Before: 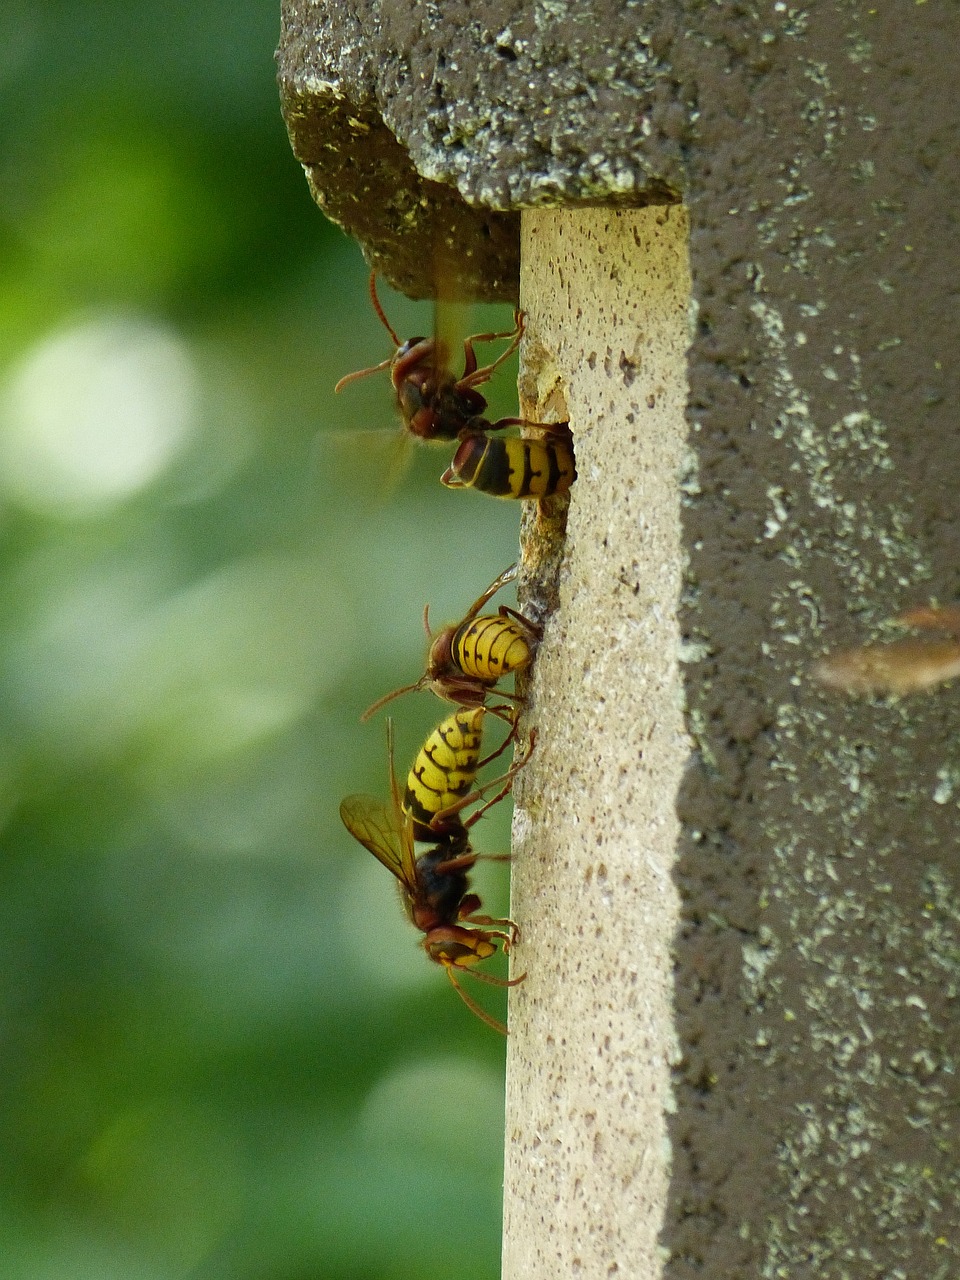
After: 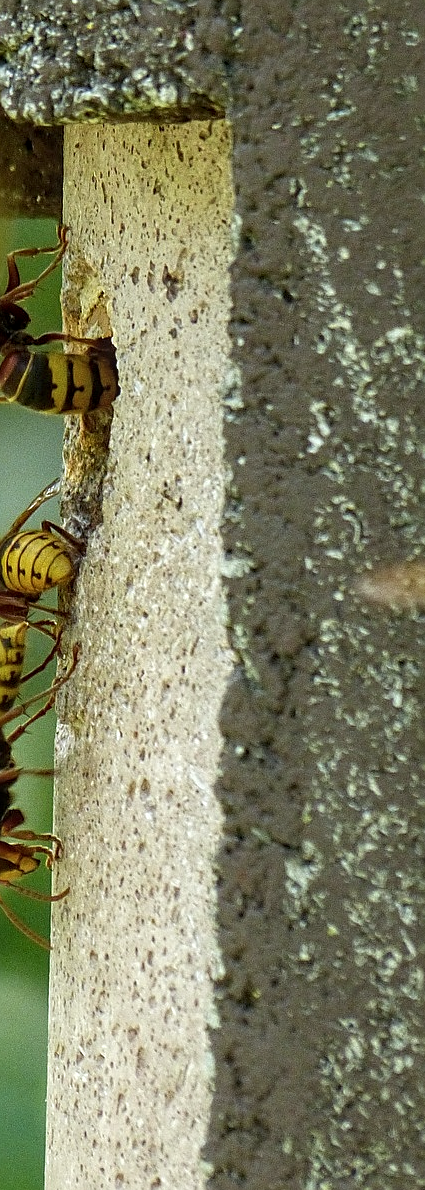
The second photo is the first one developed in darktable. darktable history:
contrast brightness saturation: saturation -0.04
local contrast: on, module defaults
white balance: red 0.983, blue 1.036
crop: left 47.628%, top 6.643%, right 7.874%
sharpen: on, module defaults
